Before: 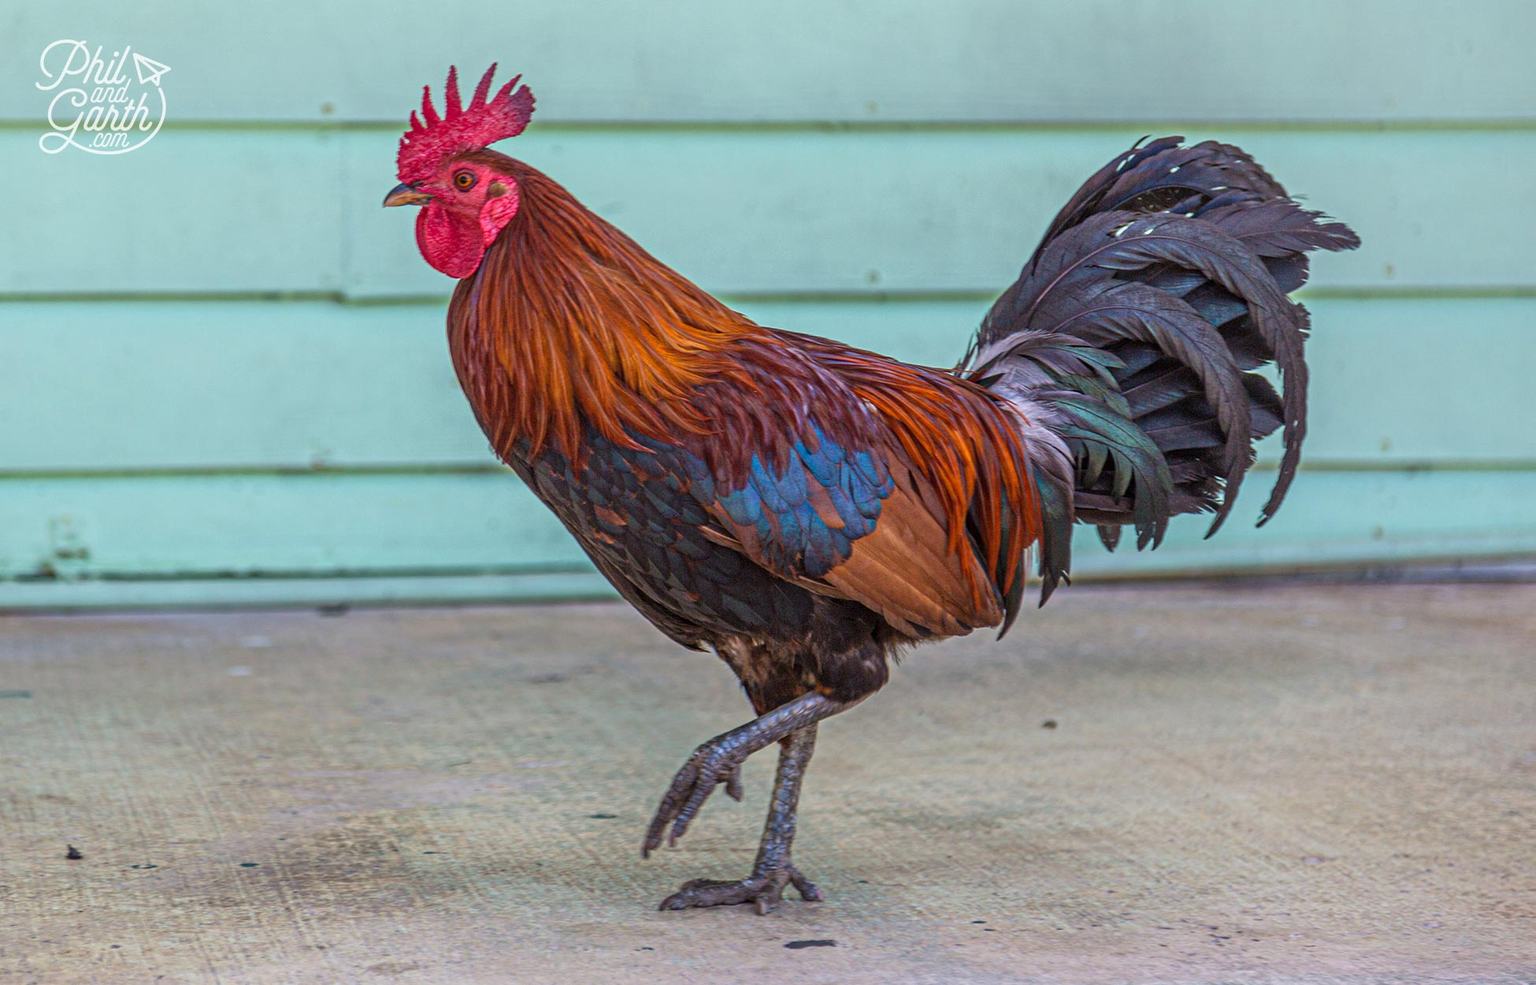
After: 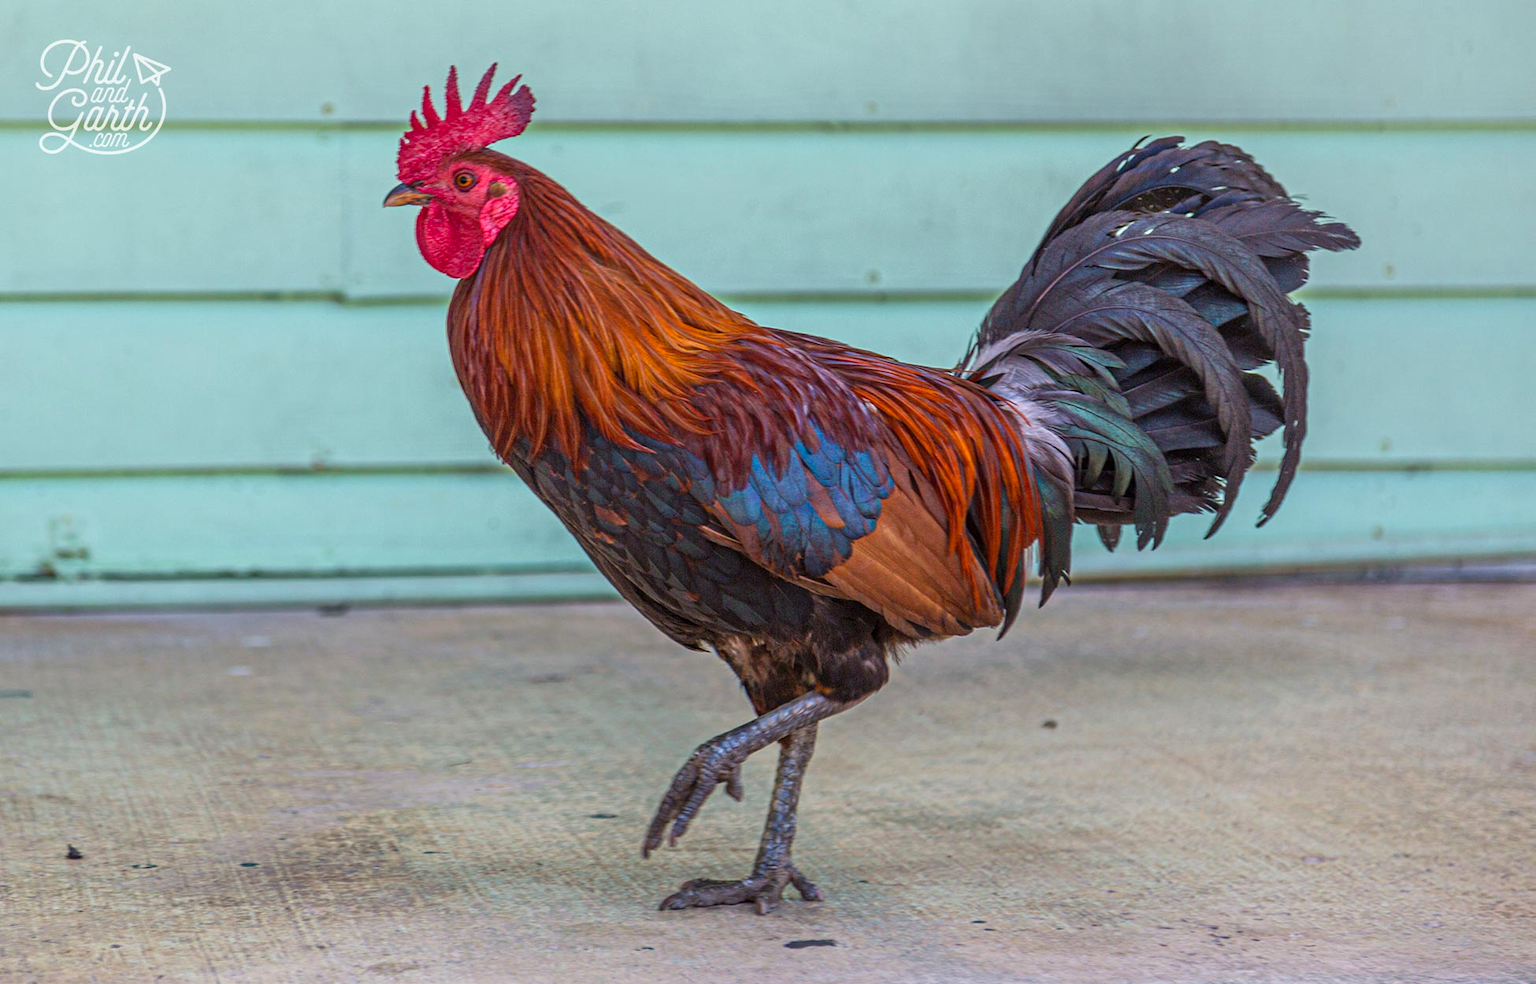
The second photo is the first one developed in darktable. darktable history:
color zones: curves: ch1 [(0, 0.523) (0.143, 0.545) (0.286, 0.52) (0.429, 0.506) (0.571, 0.503) (0.714, 0.503) (0.857, 0.508) (1, 0.523)]
